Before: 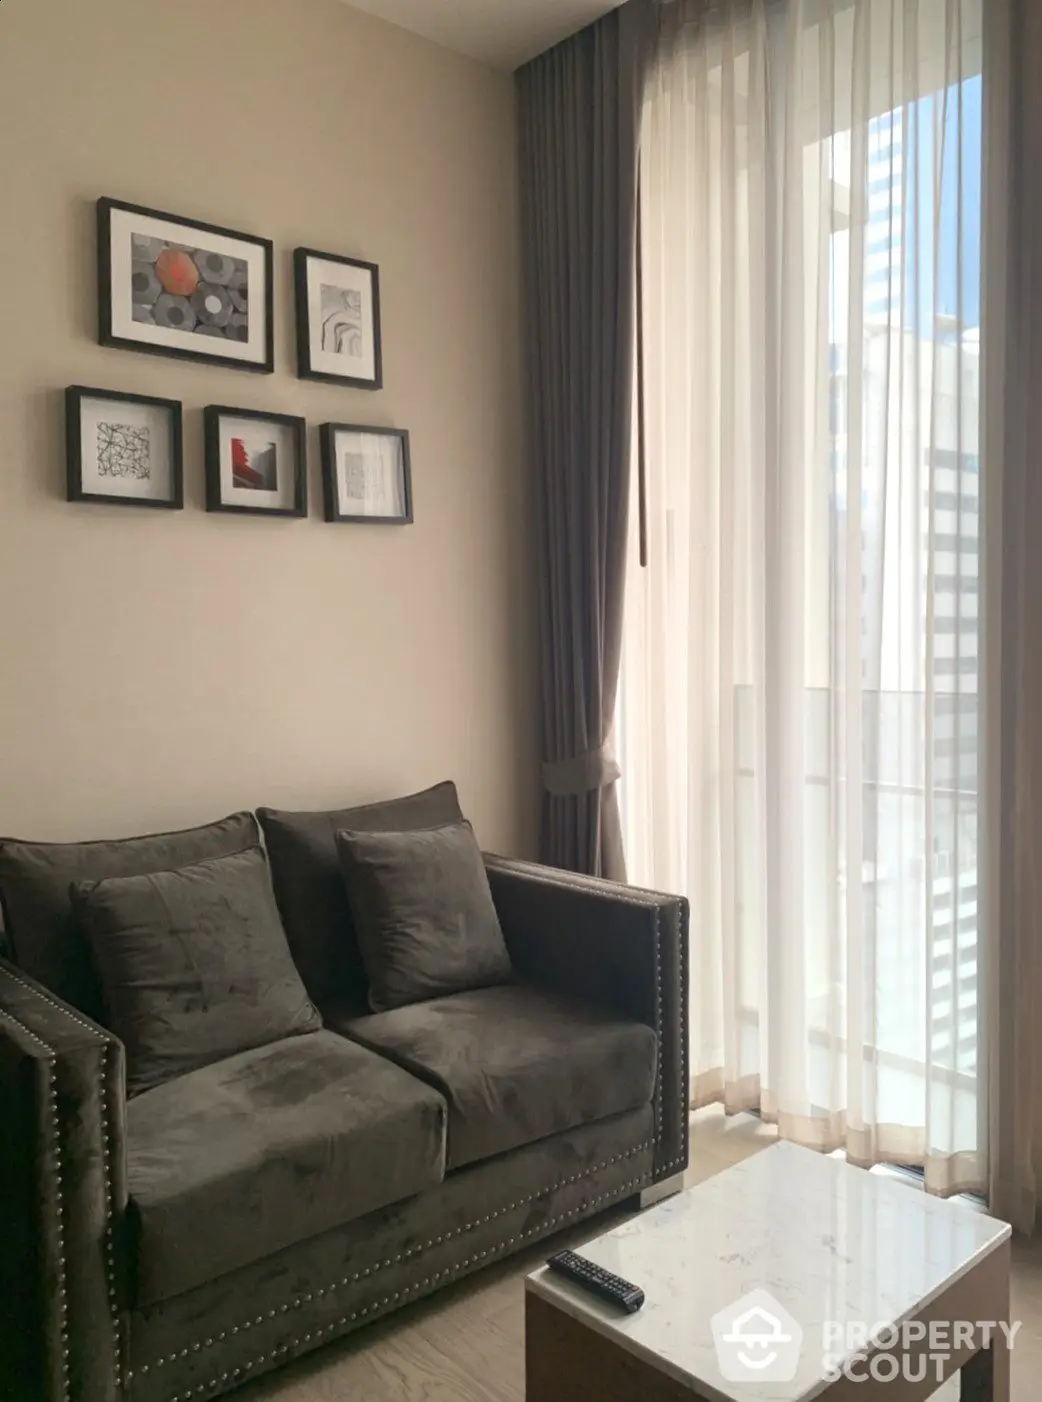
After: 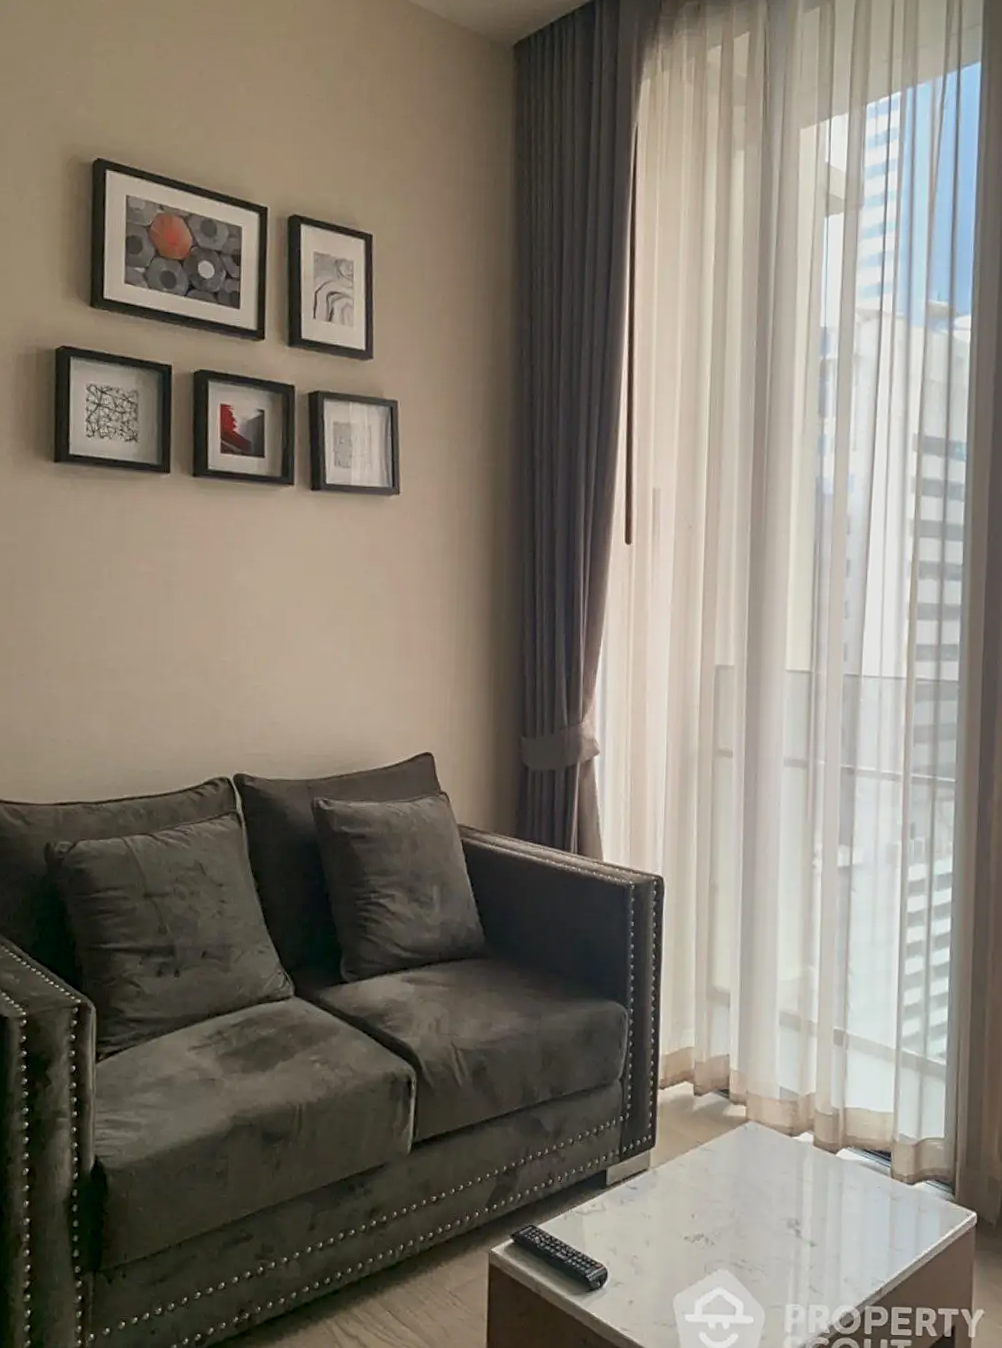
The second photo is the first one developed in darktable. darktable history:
crop and rotate: angle -1.7°
local contrast: on, module defaults
tone equalizer: -7 EV 0.203 EV, -6 EV 0.127 EV, -5 EV 0.08 EV, -4 EV 0.033 EV, -2 EV -0.016 EV, -1 EV -0.045 EV, +0 EV -0.071 EV
shadows and highlights: radius 121.88, shadows 21.59, white point adjustment -9.54, highlights -13.19, soften with gaussian
sharpen: on, module defaults
